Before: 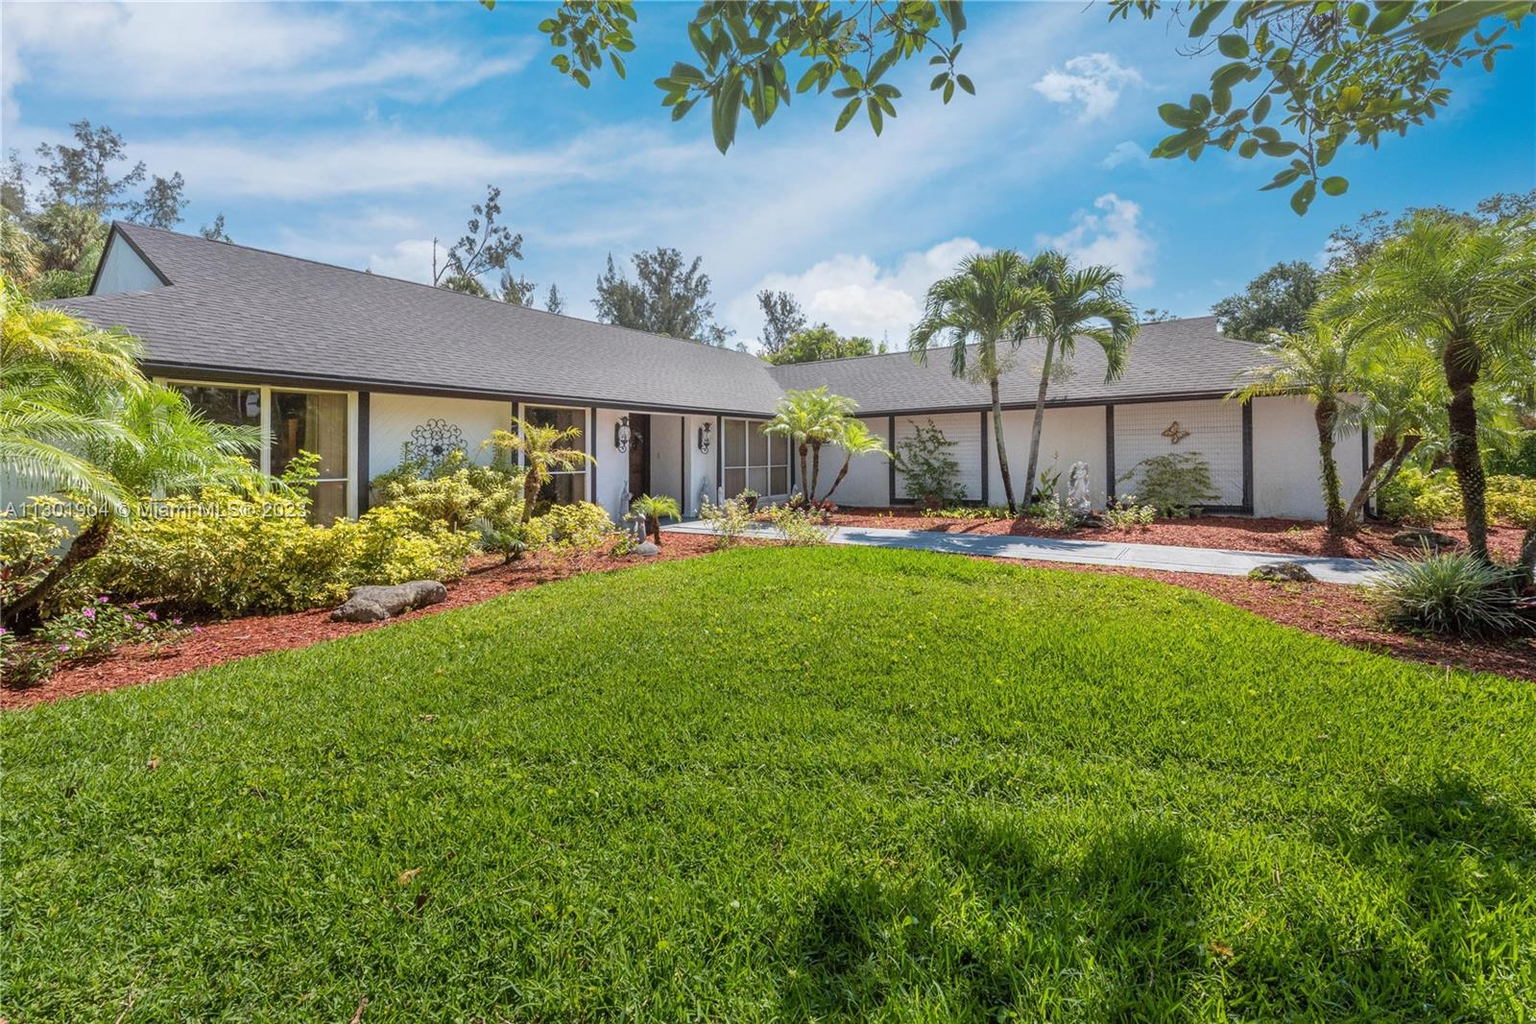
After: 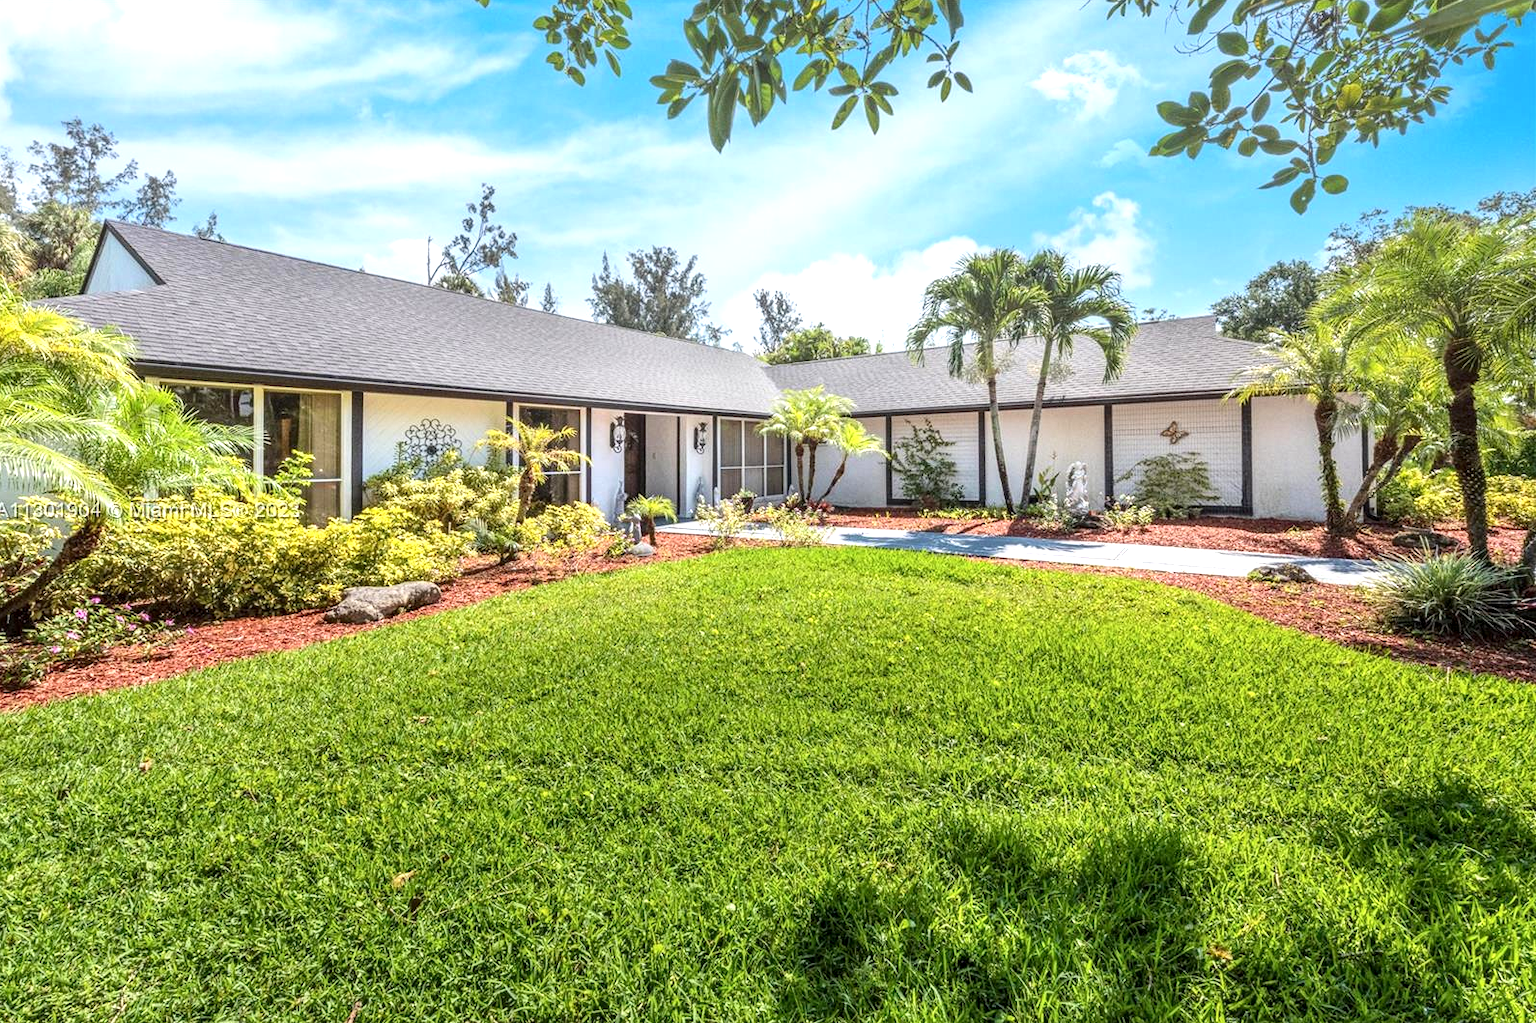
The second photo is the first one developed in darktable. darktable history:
local contrast: on, module defaults
exposure: black level correction 0, exposure 0.703 EV, compensate highlight preservation false
crop and rotate: left 0.582%, top 0.293%, bottom 0.37%
contrast brightness saturation: contrast 0.141
